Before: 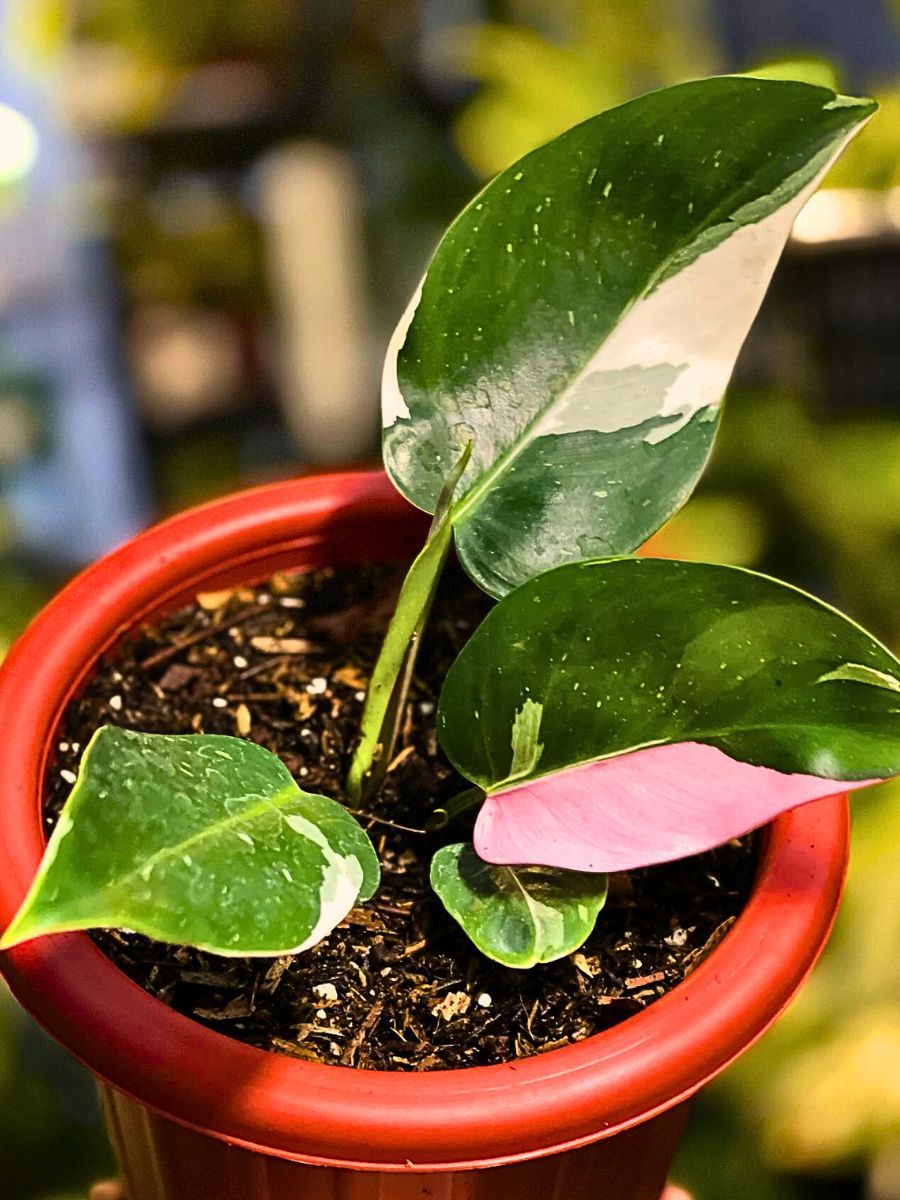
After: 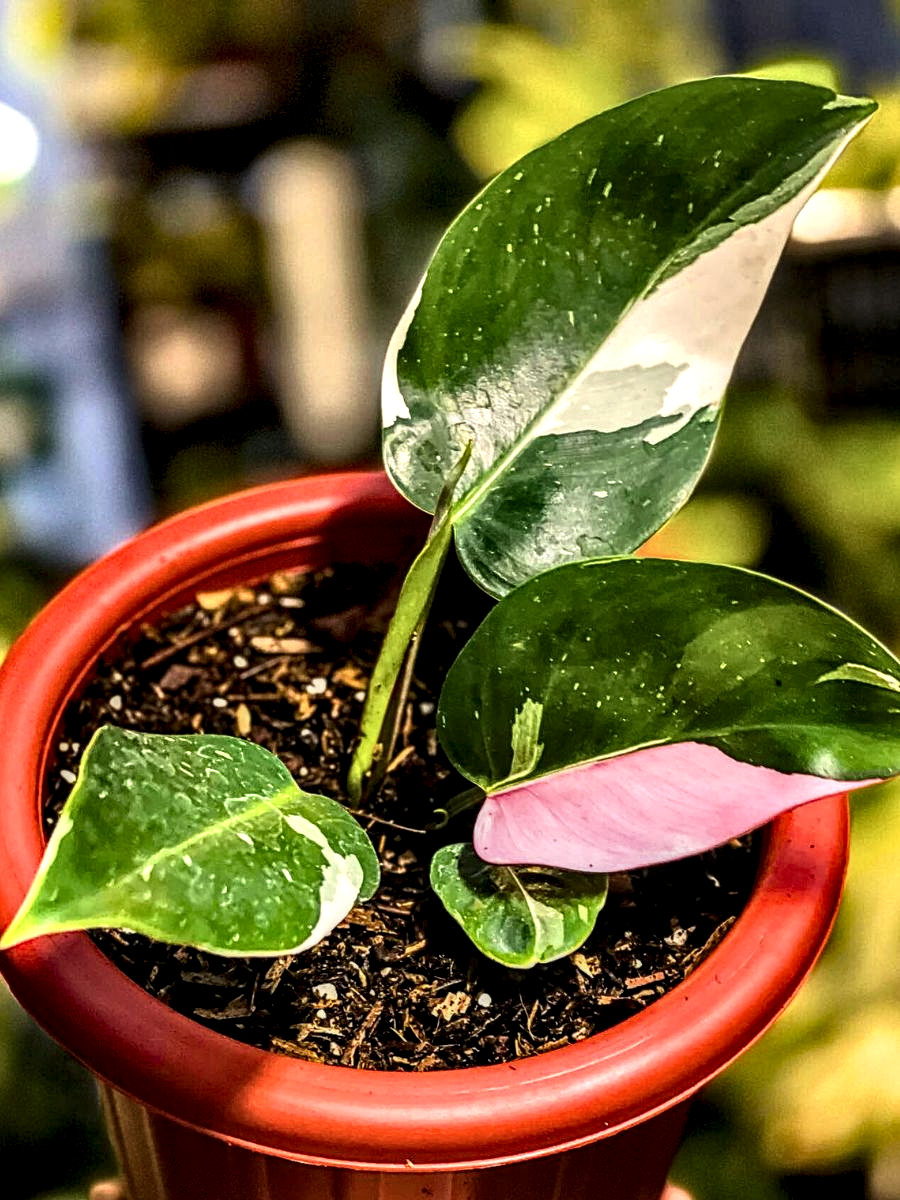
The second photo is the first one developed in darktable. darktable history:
local contrast: highlights 17%, detail 185%
